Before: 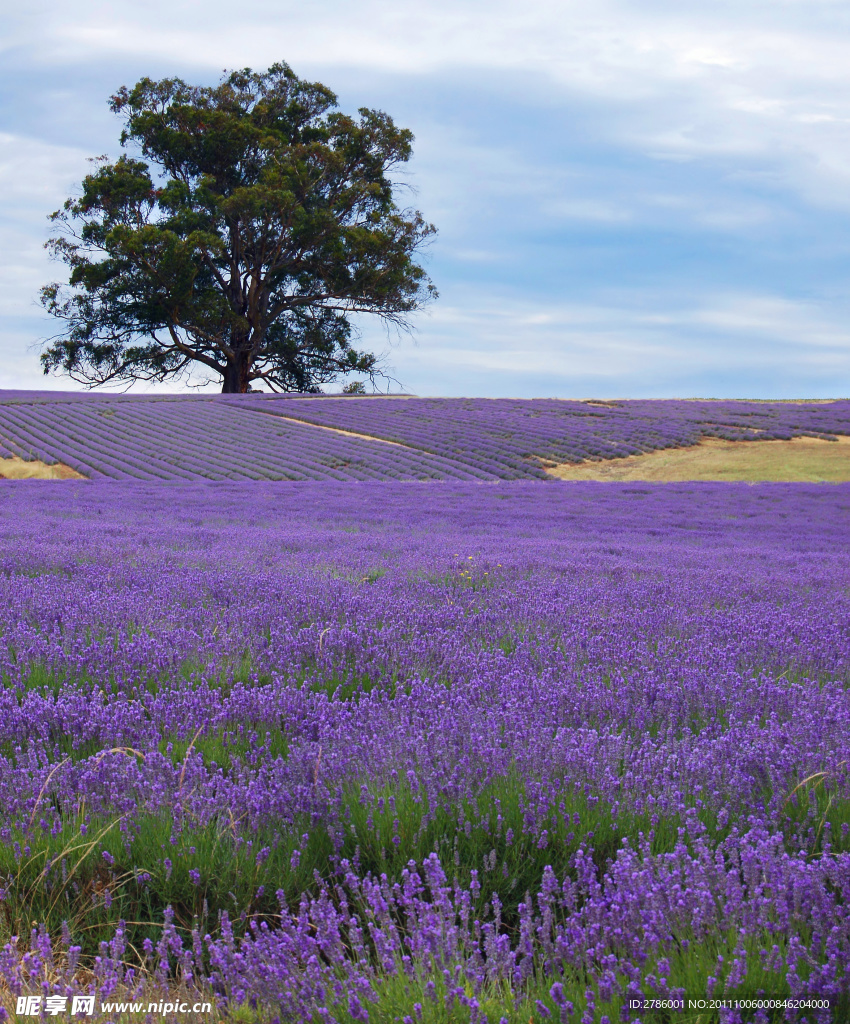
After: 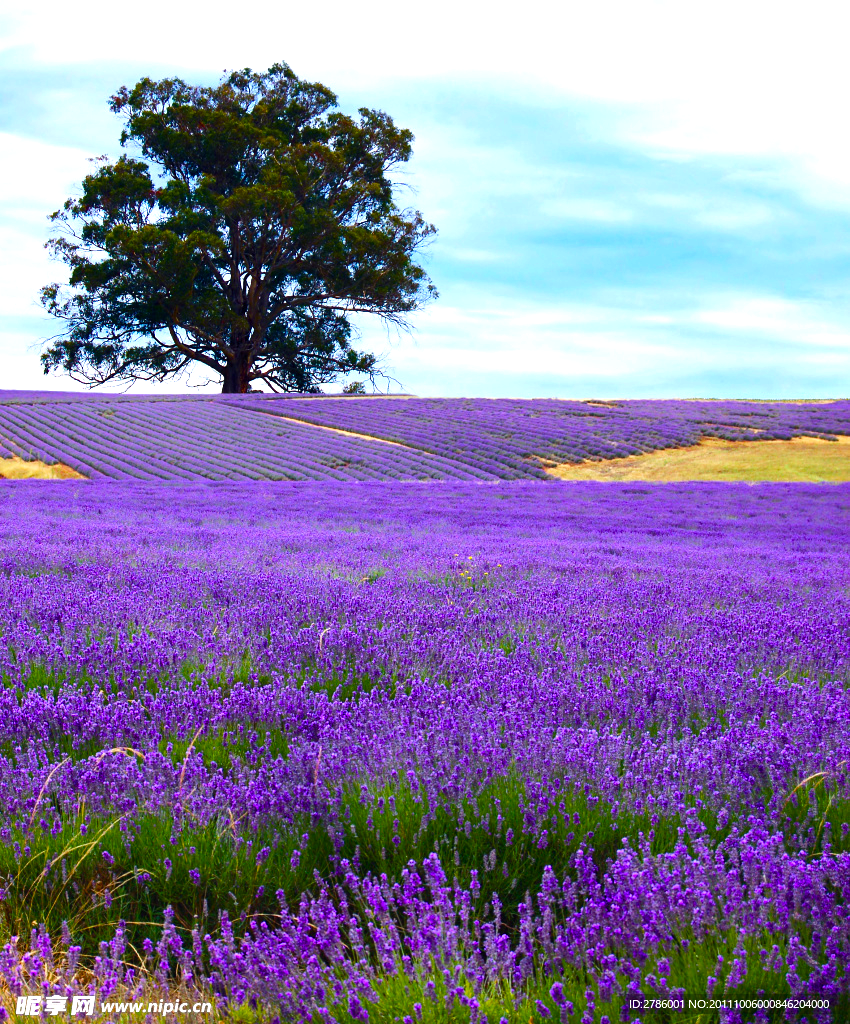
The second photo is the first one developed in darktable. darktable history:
color balance rgb: linear chroma grading › global chroma 15.612%, perceptual saturation grading › global saturation 35.147%, perceptual saturation grading › highlights -25.84%, perceptual saturation grading › shadows 49.661%, perceptual brilliance grading › highlights 17.718%, perceptual brilliance grading › mid-tones 31.702%, perceptual brilliance grading › shadows -31.099%, global vibrance 11.297%
exposure: exposure 0.153 EV, compensate highlight preservation false
